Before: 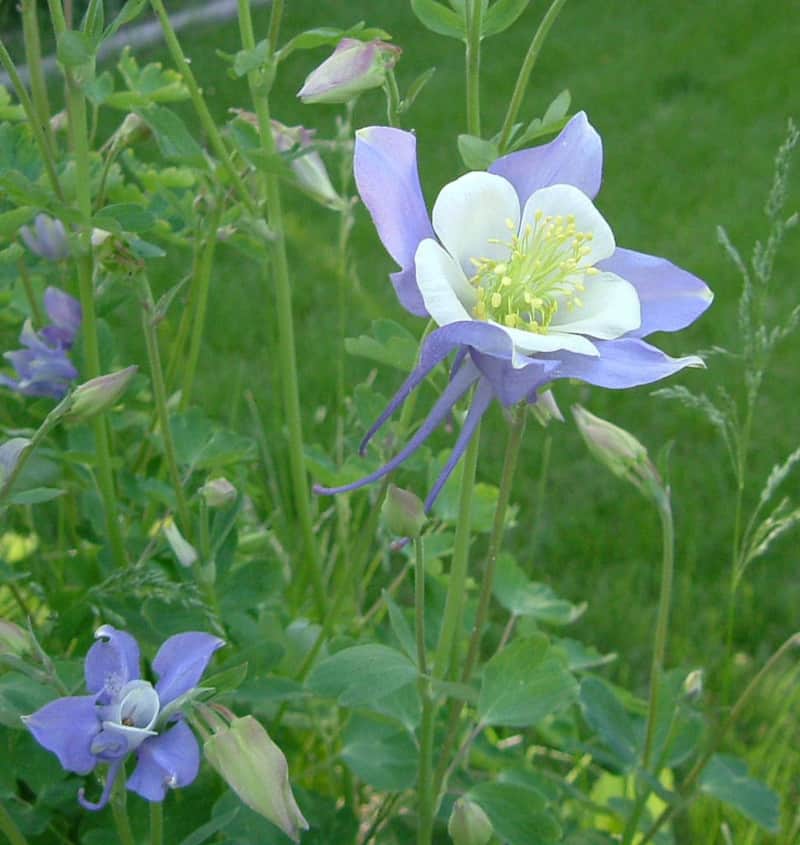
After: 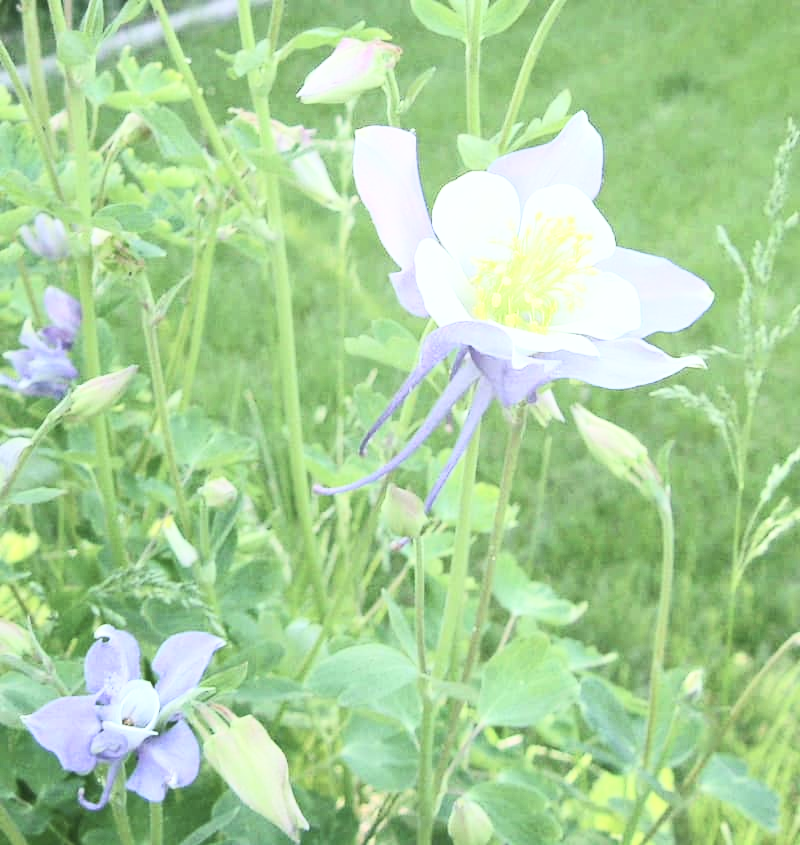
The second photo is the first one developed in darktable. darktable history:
contrast brightness saturation: contrast 0.43, brightness 0.56, saturation -0.19
base curve: curves: ch0 [(0, 0) (0.579, 0.807) (1, 1)], preserve colors none
